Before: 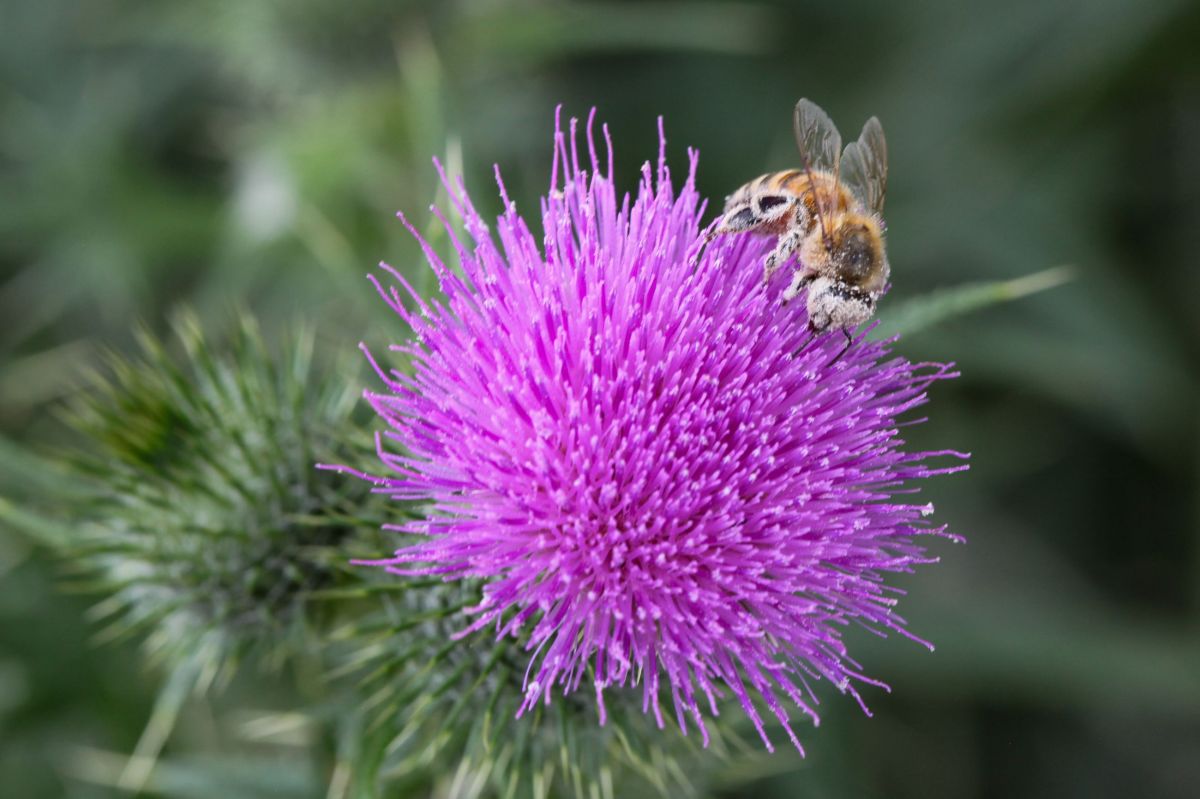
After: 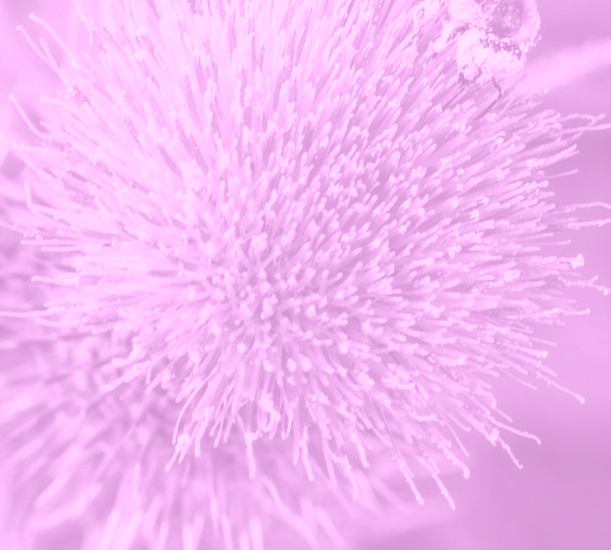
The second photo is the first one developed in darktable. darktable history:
color balance rgb: perceptual saturation grading › global saturation 35%, perceptual saturation grading › highlights -30%, perceptual saturation grading › shadows 35%, perceptual brilliance grading › global brilliance 3%, perceptual brilliance grading › highlights -3%, perceptual brilliance grading › shadows 3%
contrast brightness saturation: contrast 0.26, brightness 0.02, saturation 0.87
colorize: hue 331.2°, saturation 75%, source mix 30.28%, lightness 70.52%, version 1
crop and rotate: left 29.237%, top 31.152%, right 19.807%
local contrast: on, module defaults
